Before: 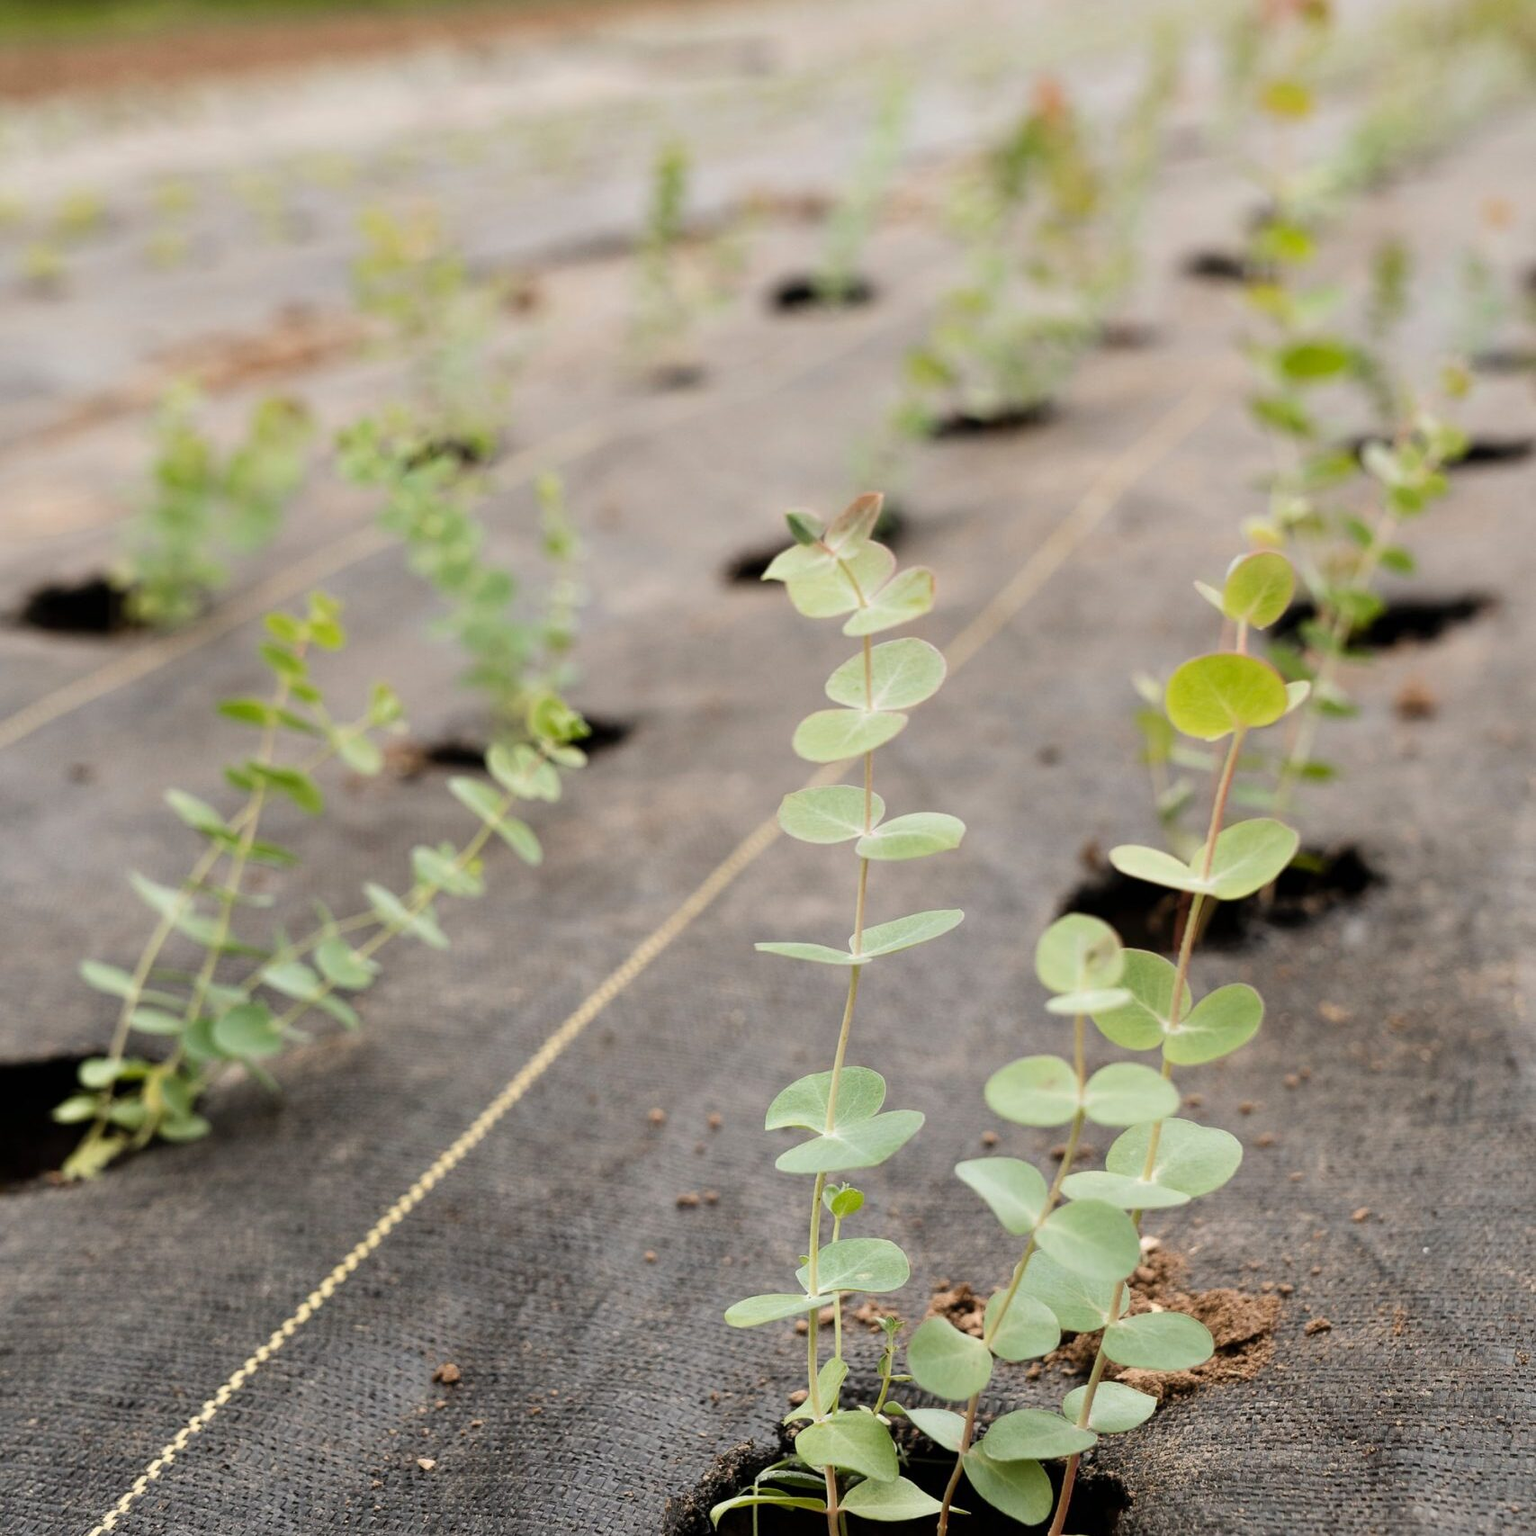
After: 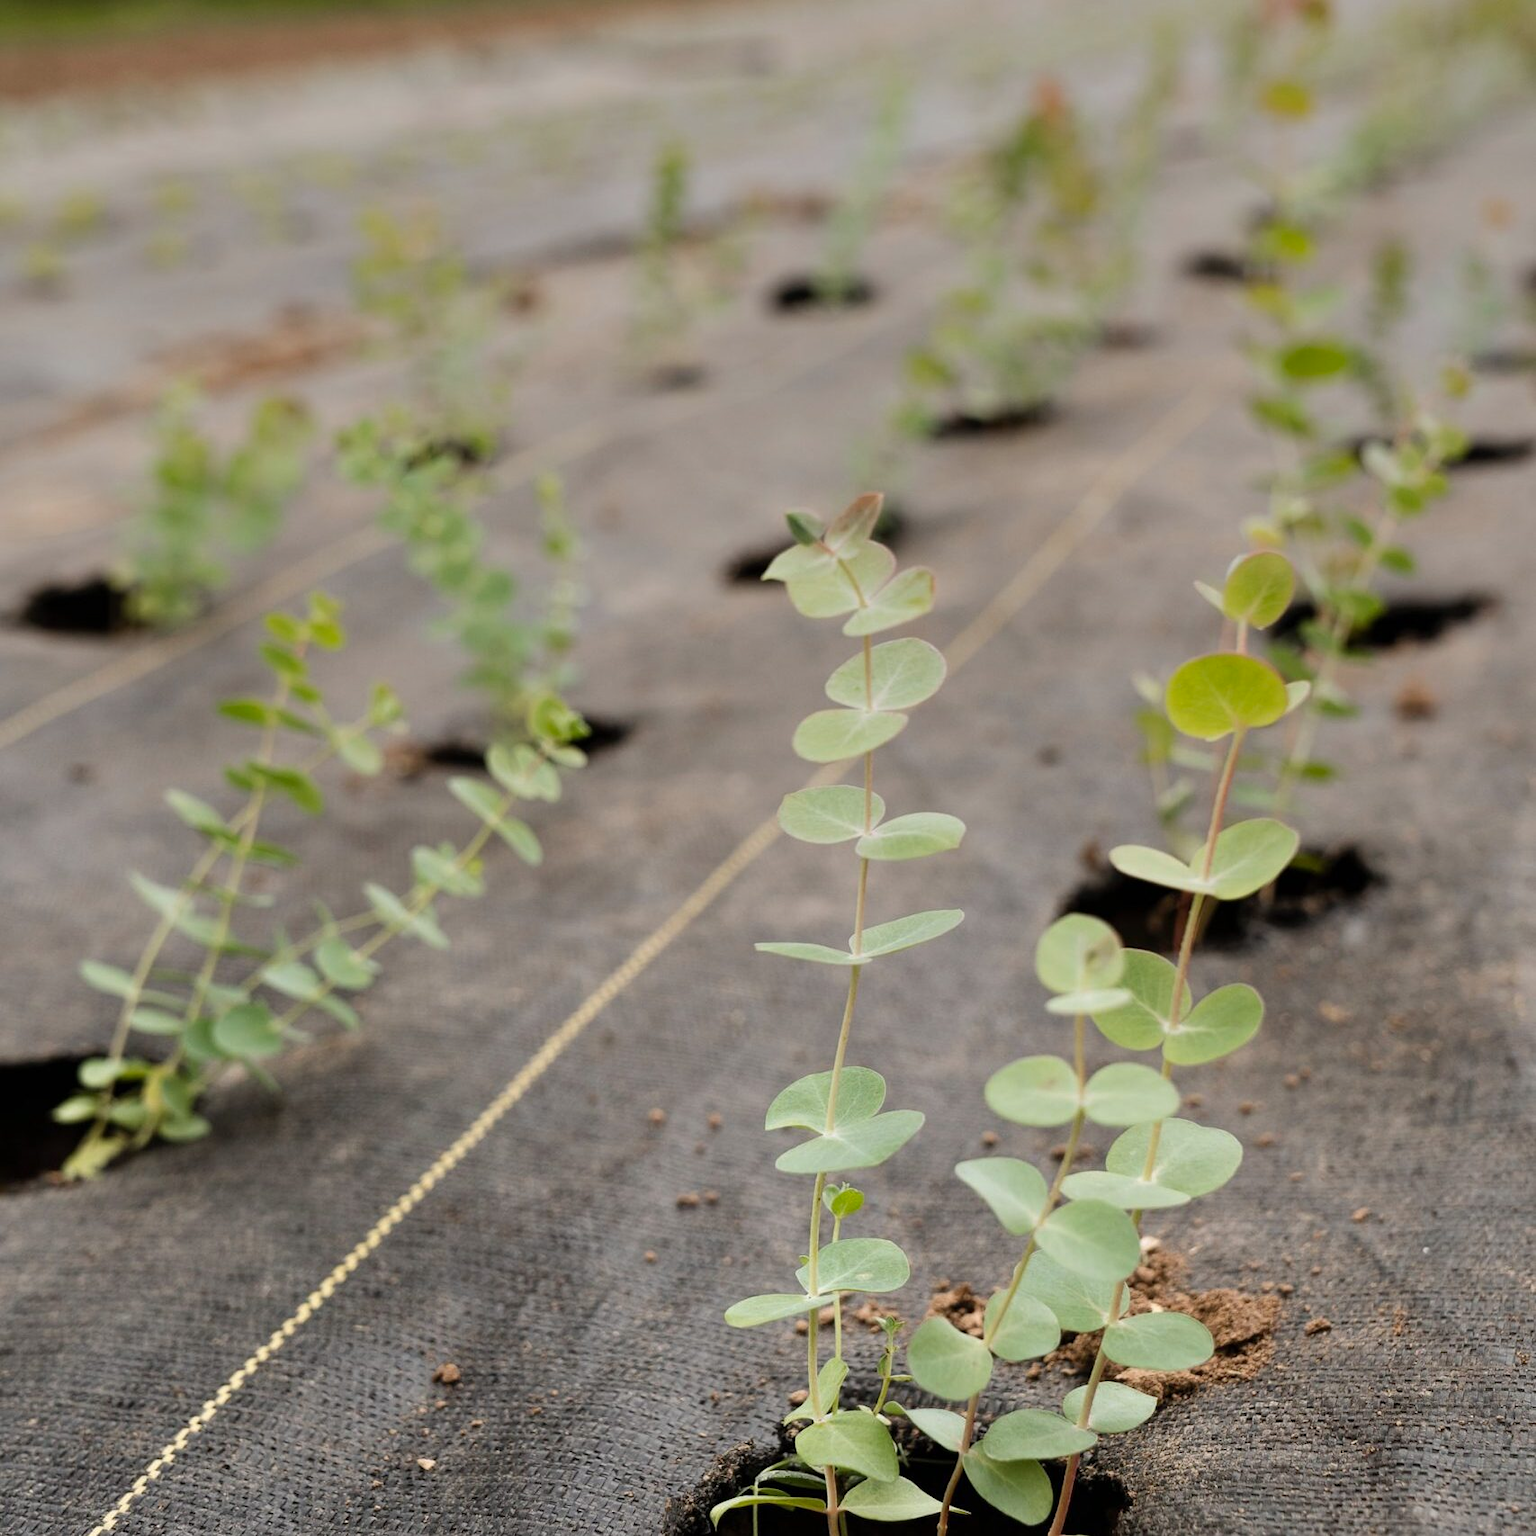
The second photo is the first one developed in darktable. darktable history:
vibrance: vibrance 20%
graduated density: on, module defaults
